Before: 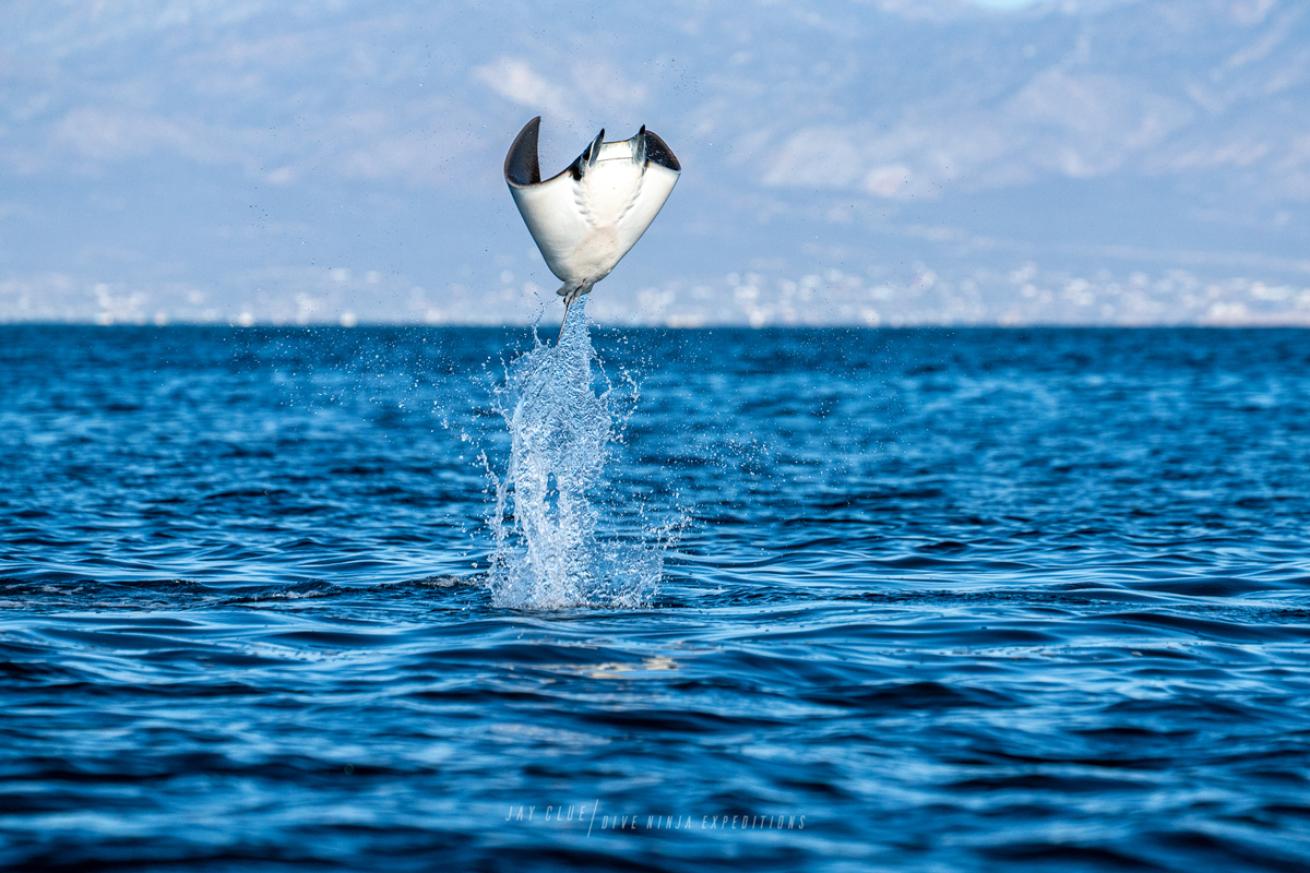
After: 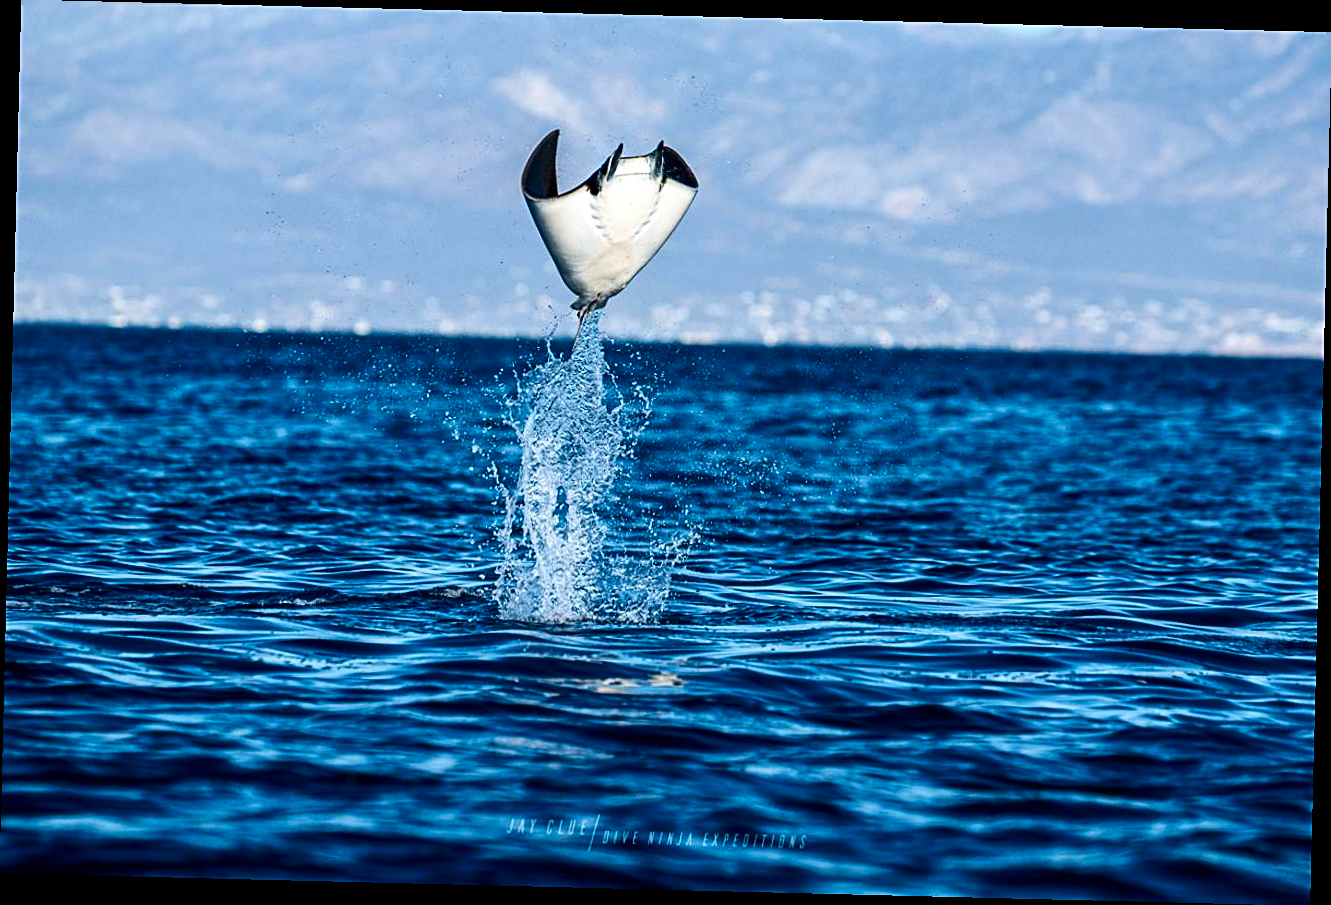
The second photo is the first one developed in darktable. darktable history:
contrast brightness saturation: contrast 0.236, brightness -0.233, saturation 0.149
crop and rotate: angle -1.43°
sharpen: on, module defaults
